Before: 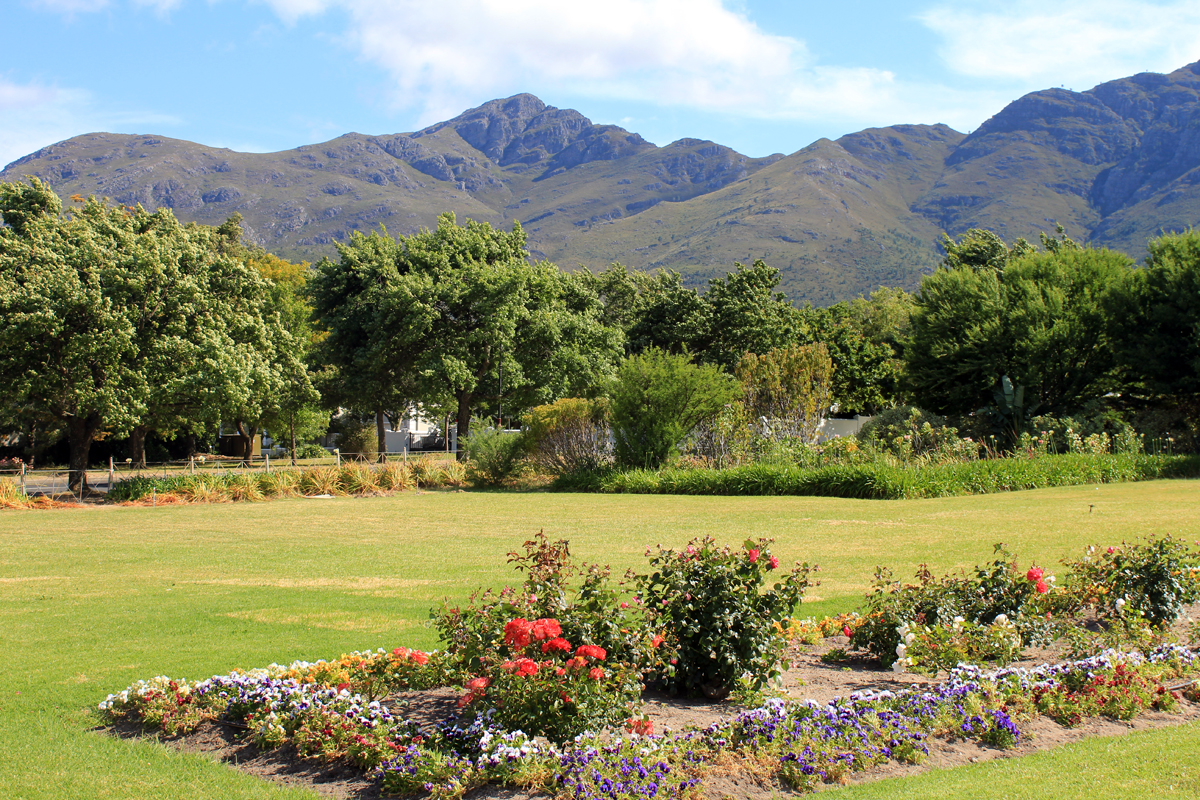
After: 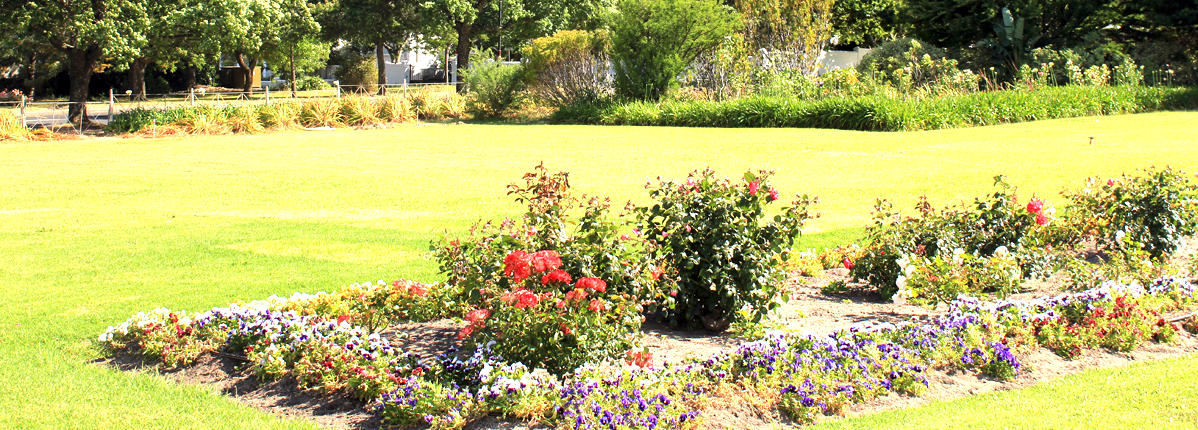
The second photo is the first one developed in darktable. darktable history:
crop and rotate: top 46.168%, right 0.094%
exposure: exposure 1.091 EV, compensate highlight preservation false
